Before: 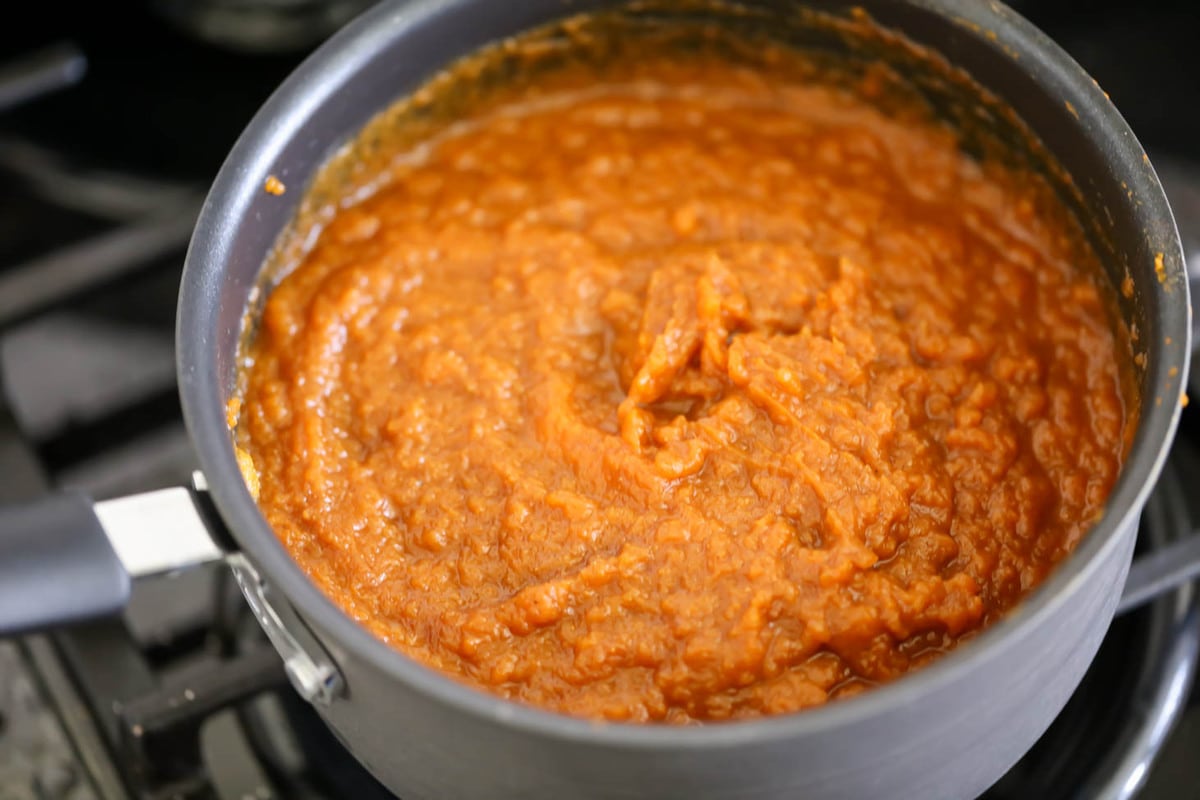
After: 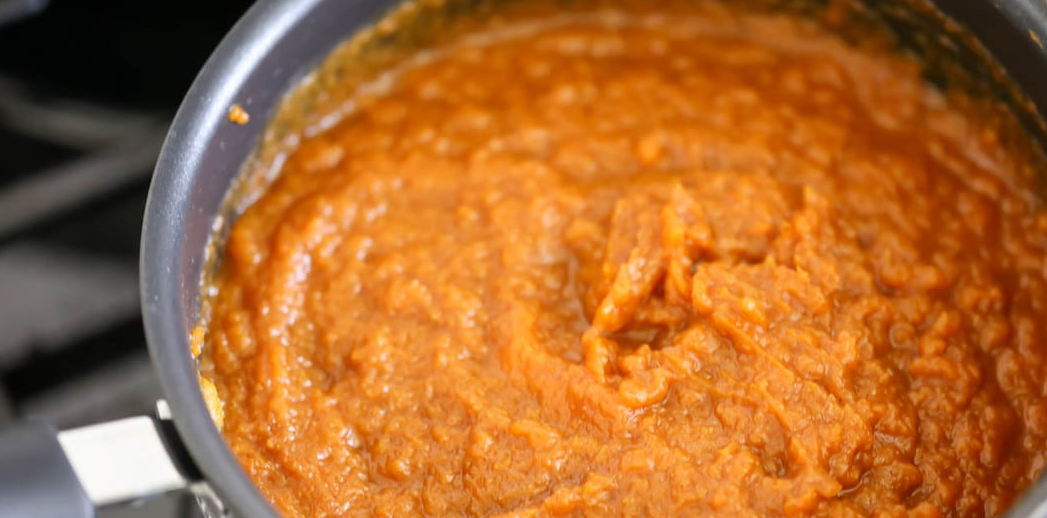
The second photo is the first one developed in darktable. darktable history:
crop: left 3.001%, top 8.922%, right 9.68%, bottom 26.212%
